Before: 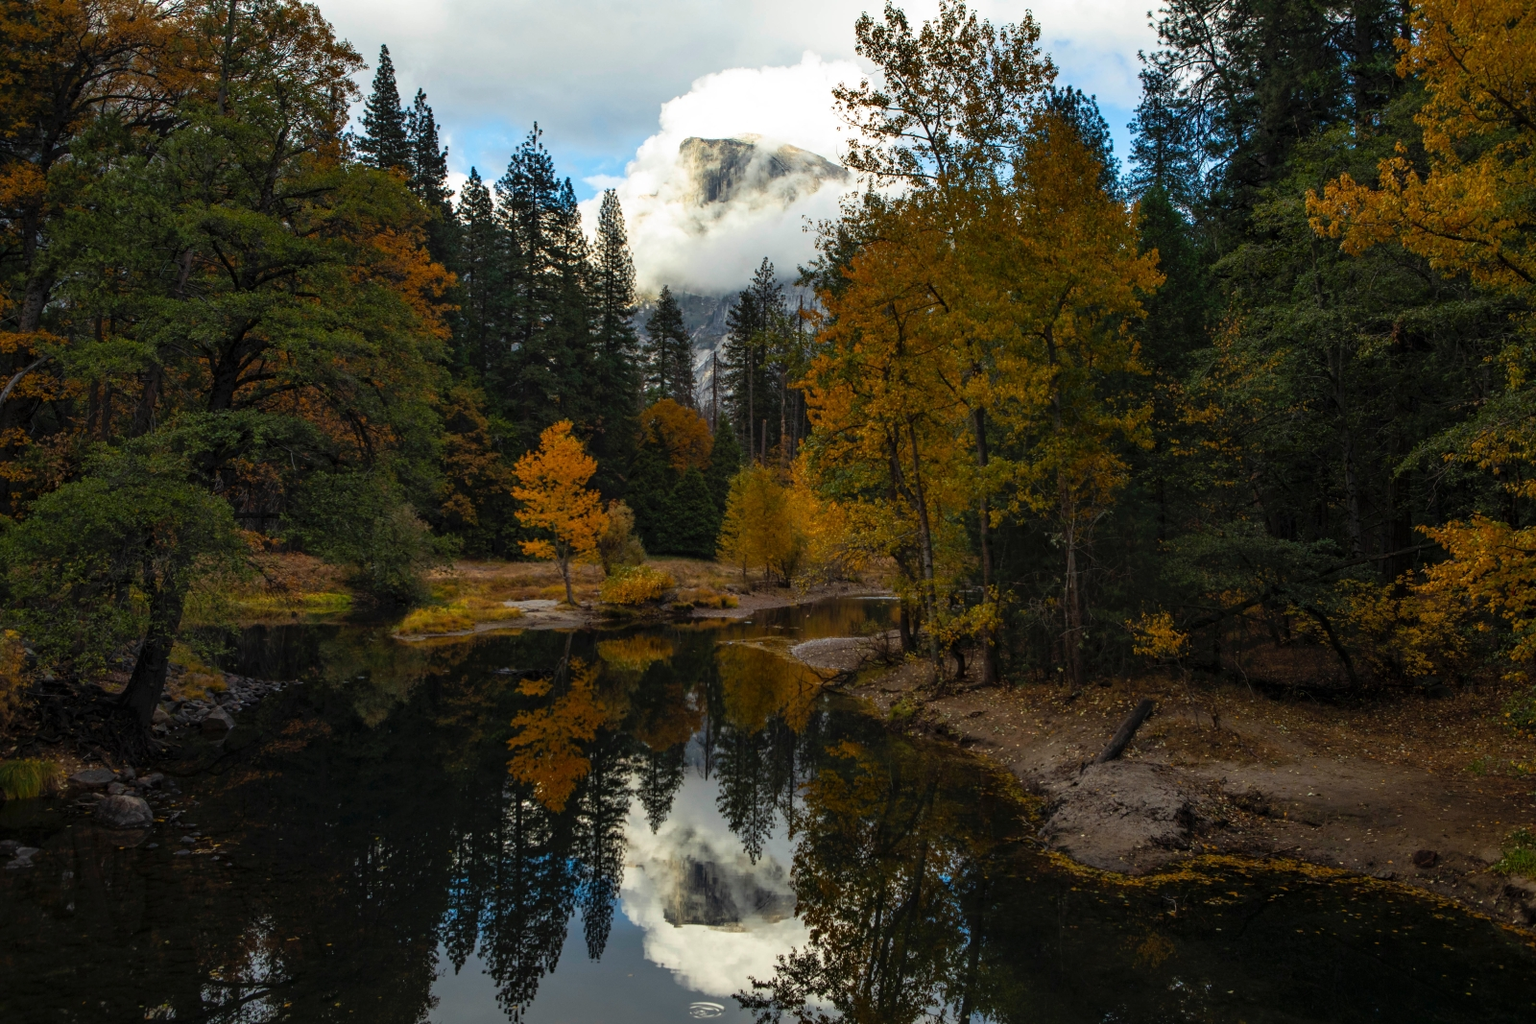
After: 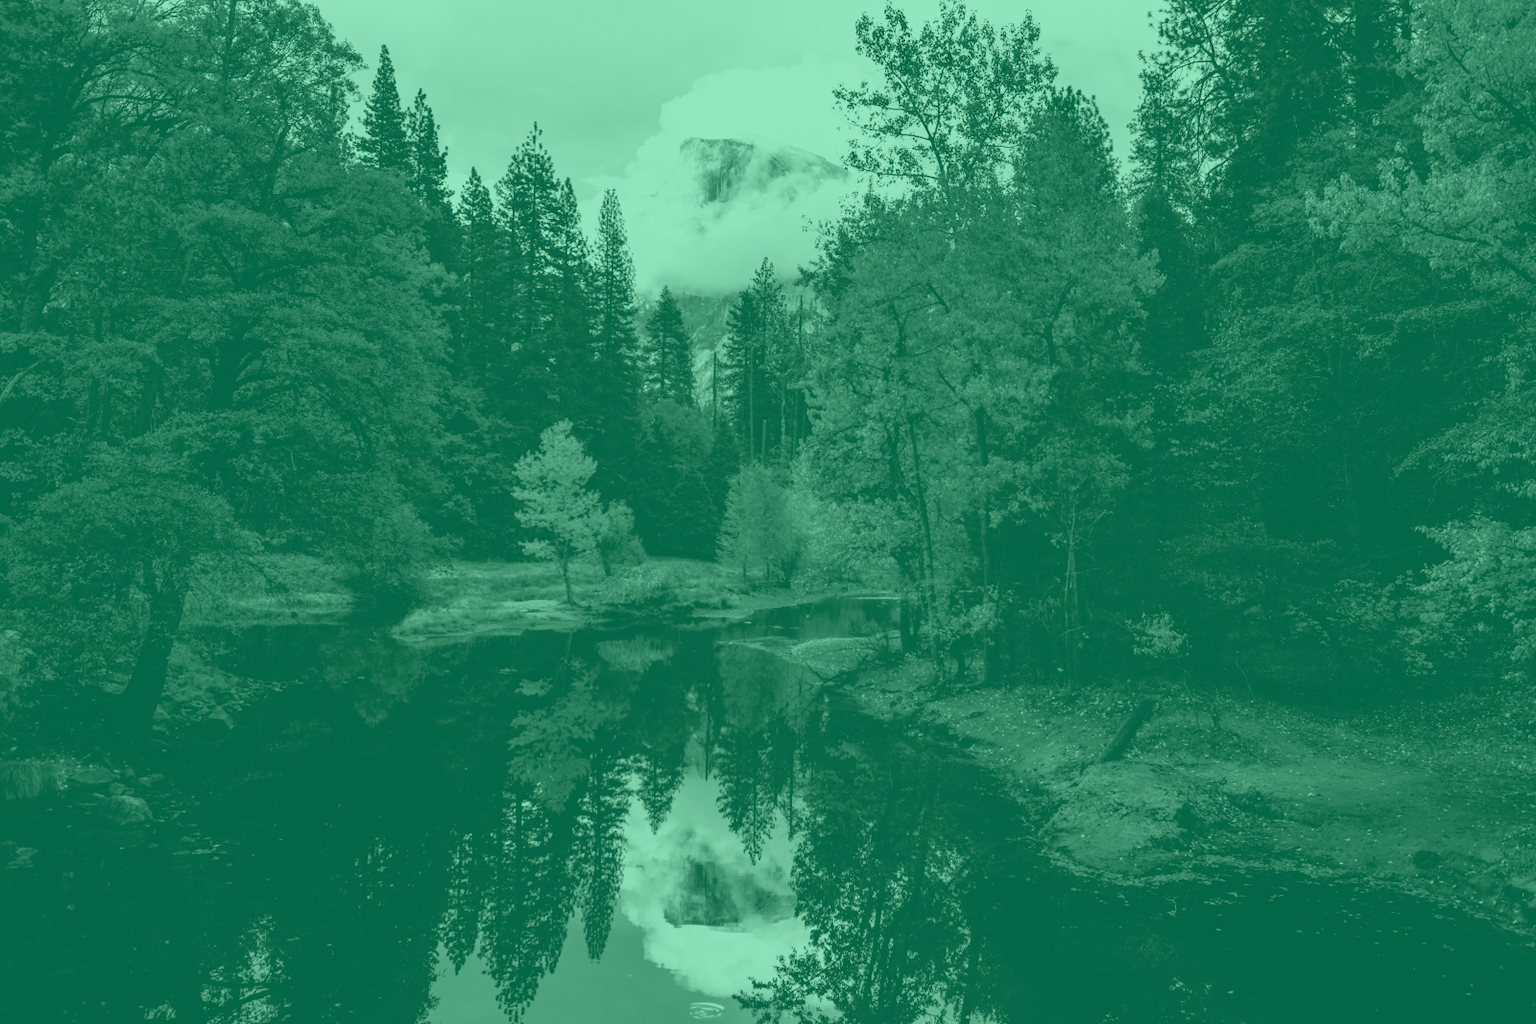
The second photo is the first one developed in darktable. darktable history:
tone curve: curves: ch0 [(0, 0) (0.003, 0.047) (0.011, 0.051) (0.025, 0.051) (0.044, 0.057) (0.069, 0.068) (0.1, 0.076) (0.136, 0.108) (0.177, 0.166) (0.224, 0.229) (0.277, 0.299) (0.335, 0.364) (0.399, 0.46) (0.468, 0.553) (0.543, 0.639) (0.623, 0.724) (0.709, 0.808) (0.801, 0.886) (0.898, 0.954) (1, 1)], preserve colors none
colorize: hue 147.6°, saturation 65%, lightness 21.64%
